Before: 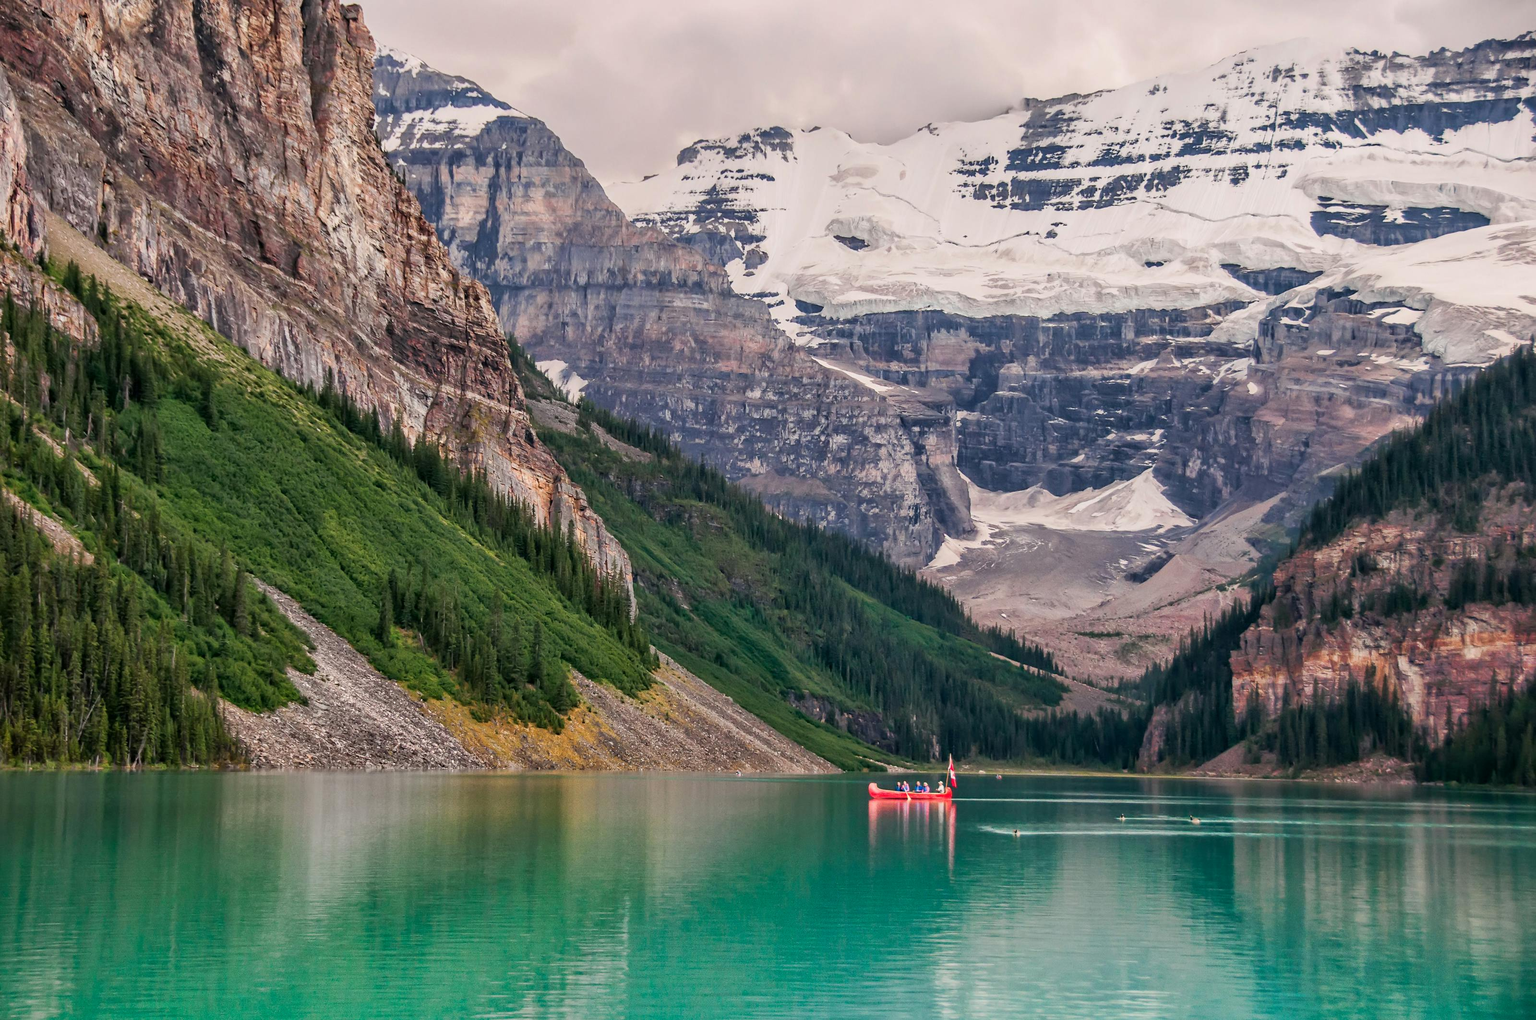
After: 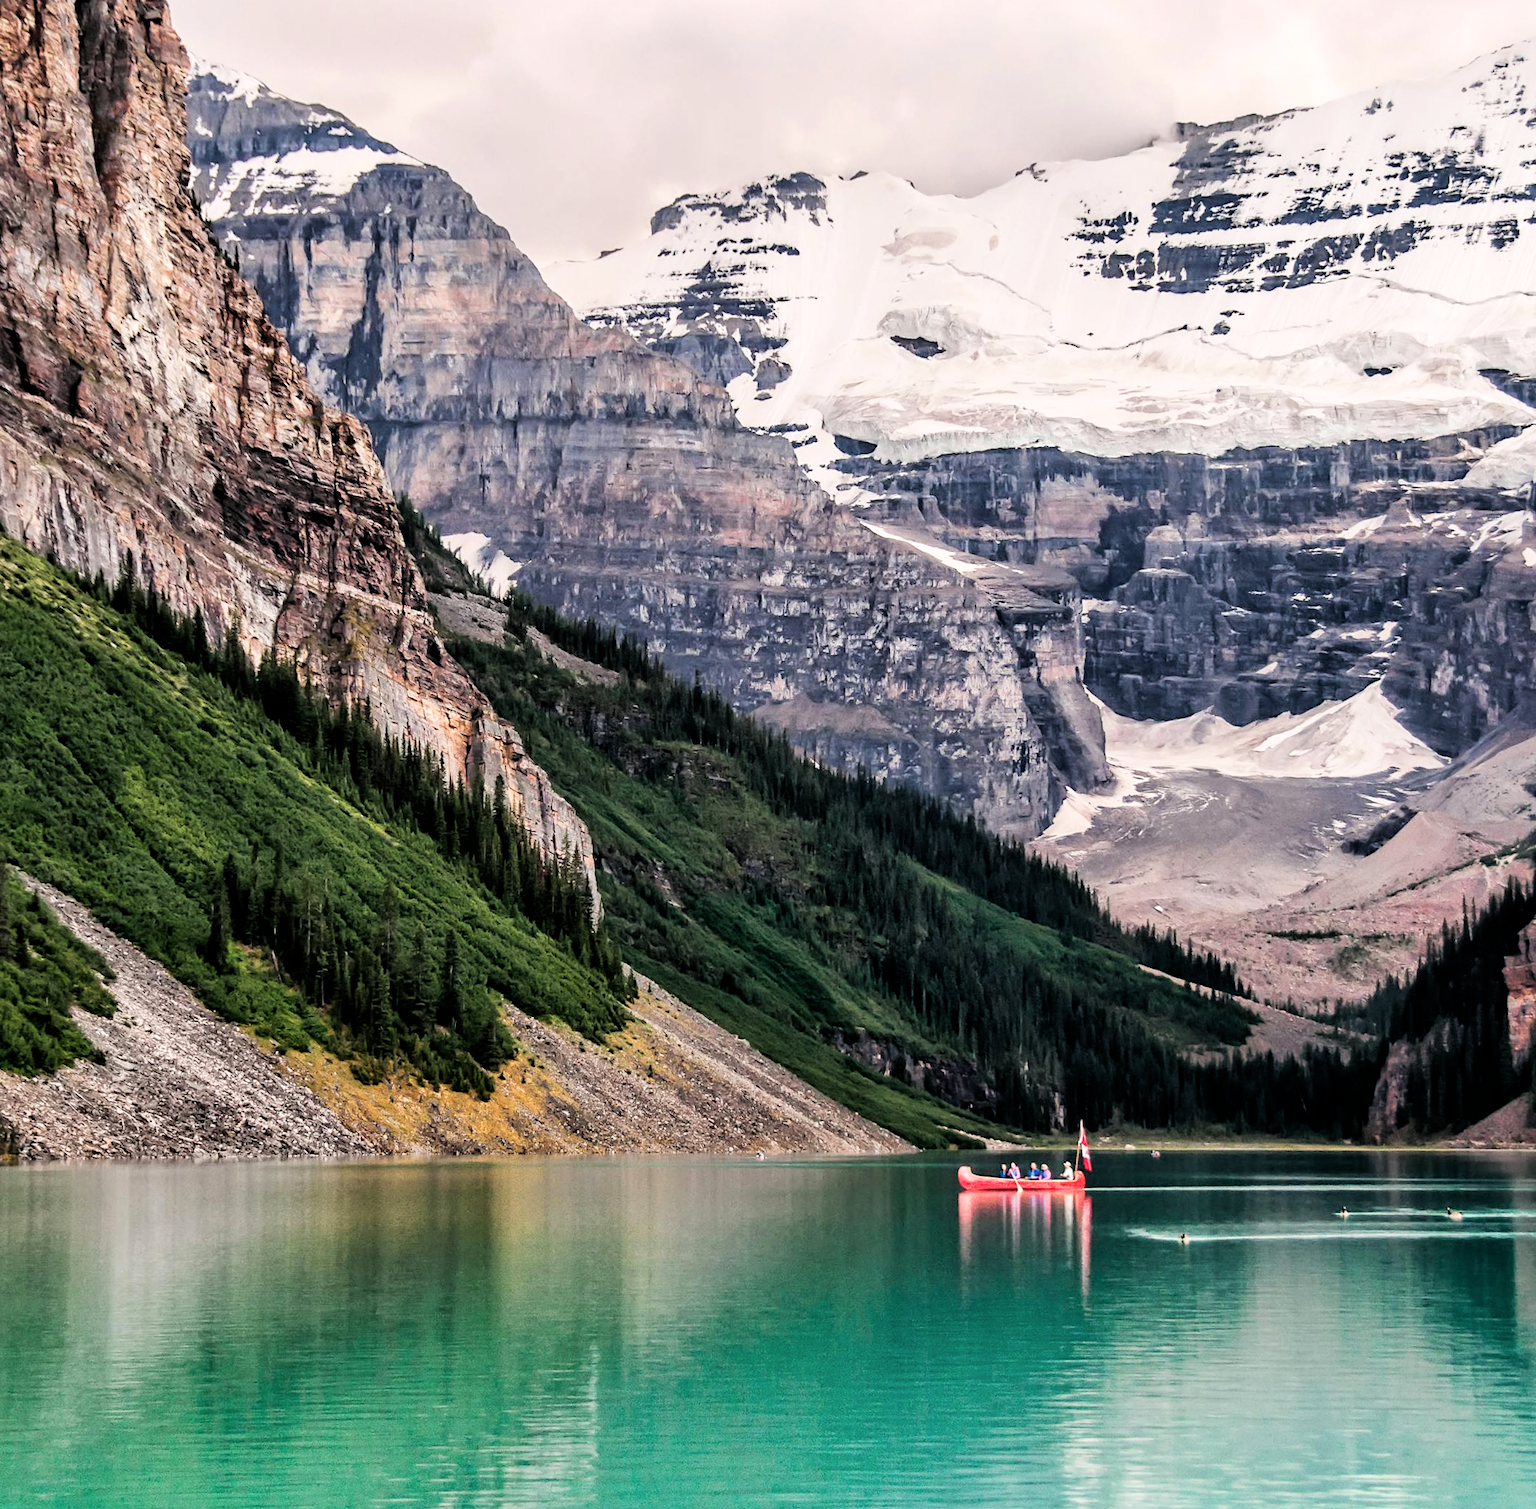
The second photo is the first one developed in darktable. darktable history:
crop: left 15.419%, right 17.914%
contrast brightness saturation: saturation -0.05
rotate and perspective: rotation -1°, crop left 0.011, crop right 0.989, crop top 0.025, crop bottom 0.975
tone equalizer: -8 EV -0.417 EV, -7 EV -0.389 EV, -6 EV -0.333 EV, -5 EV -0.222 EV, -3 EV 0.222 EV, -2 EV 0.333 EV, -1 EV 0.389 EV, +0 EV 0.417 EV, edges refinement/feathering 500, mask exposure compensation -1.25 EV, preserve details no
filmic rgb: black relative exposure -5 EV, white relative exposure 3.2 EV, hardness 3.42, contrast 1.2, highlights saturation mix -30%
levels: mode automatic, black 0.023%, white 99.97%, levels [0.062, 0.494, 0.925]
